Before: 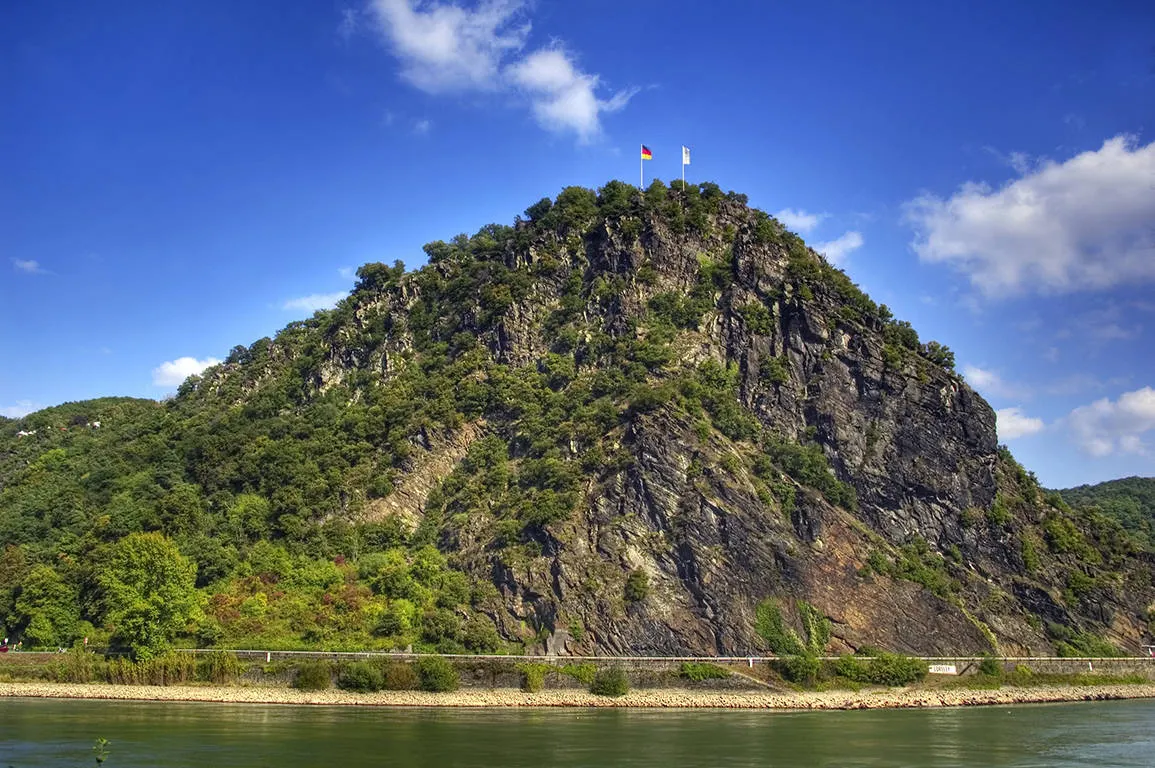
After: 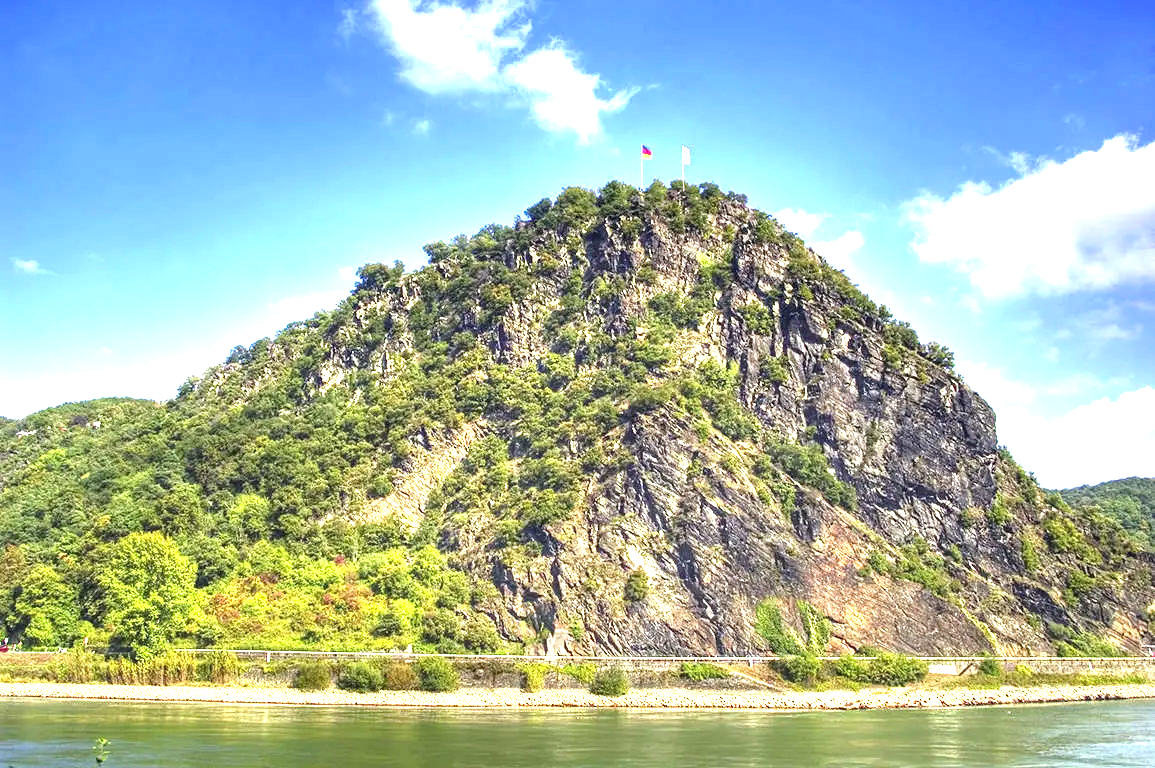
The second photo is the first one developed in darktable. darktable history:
exposure: black level correction 0, exposure 1.975 EV, compensate exposure bias true, compensate highlight preservation false
levels: mode automatic
